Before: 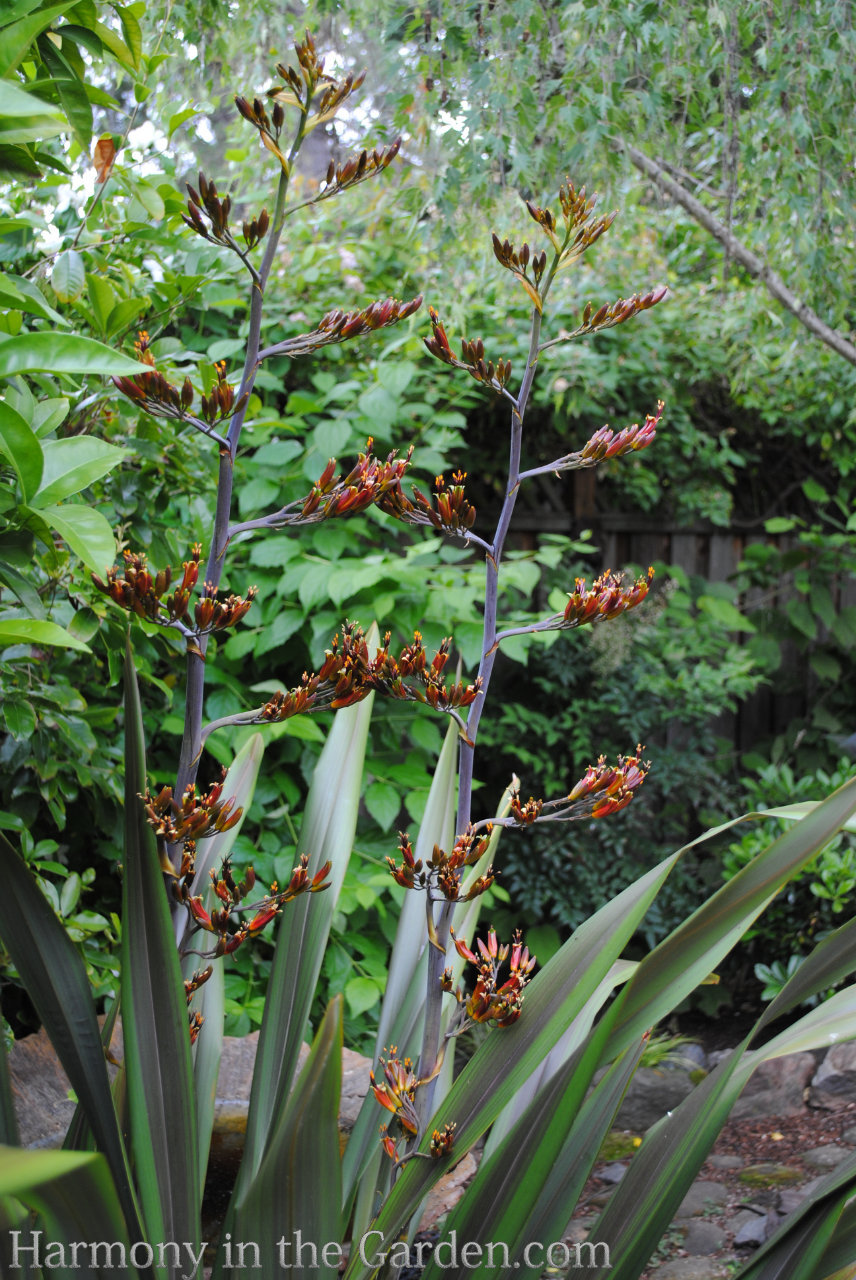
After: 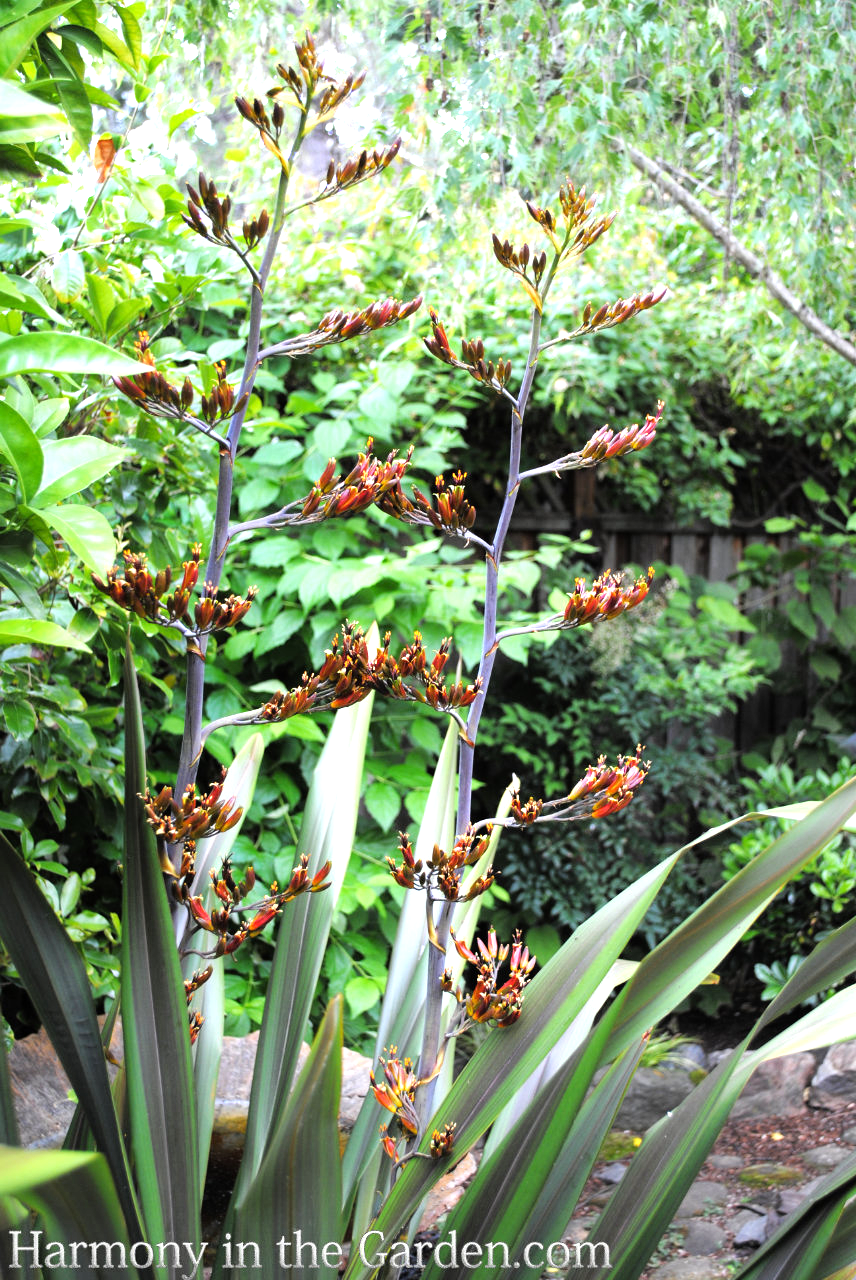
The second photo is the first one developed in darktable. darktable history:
tone equalizer: -8 EV -0.765 EV, -7 EV -0.669 EV, -6 EV -0.579 EV, -5 EV -0.387 EV, -3 EV 0.4 EV, -2 EV 0.6 EV, -1 EV 0.694 EV, +0 EV 0.763 EV
exposure: black level correction 0.001, exposure 0.498 EV, compensate highlight preservation false
